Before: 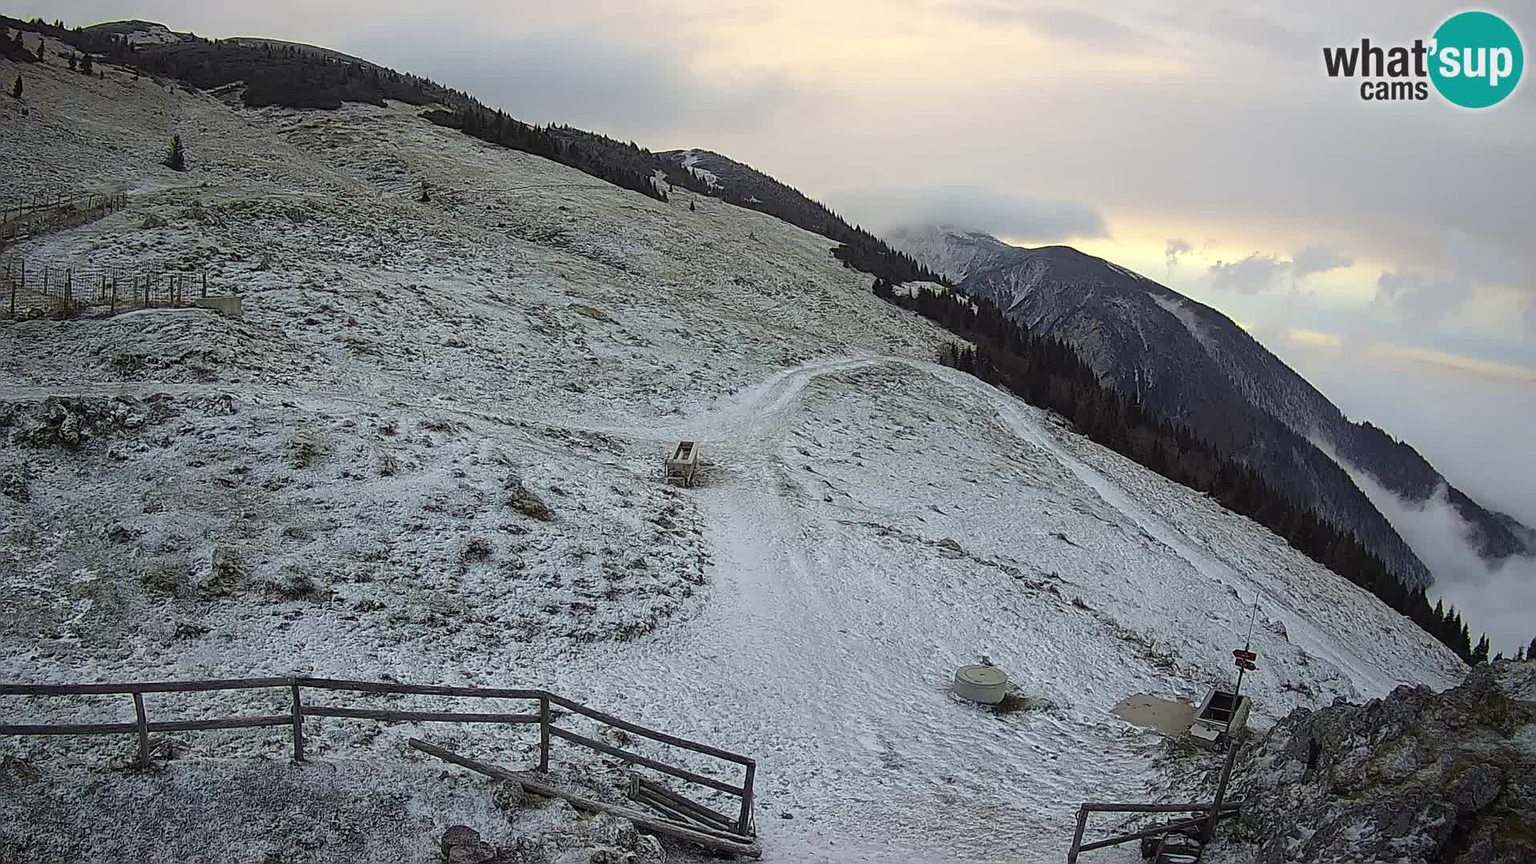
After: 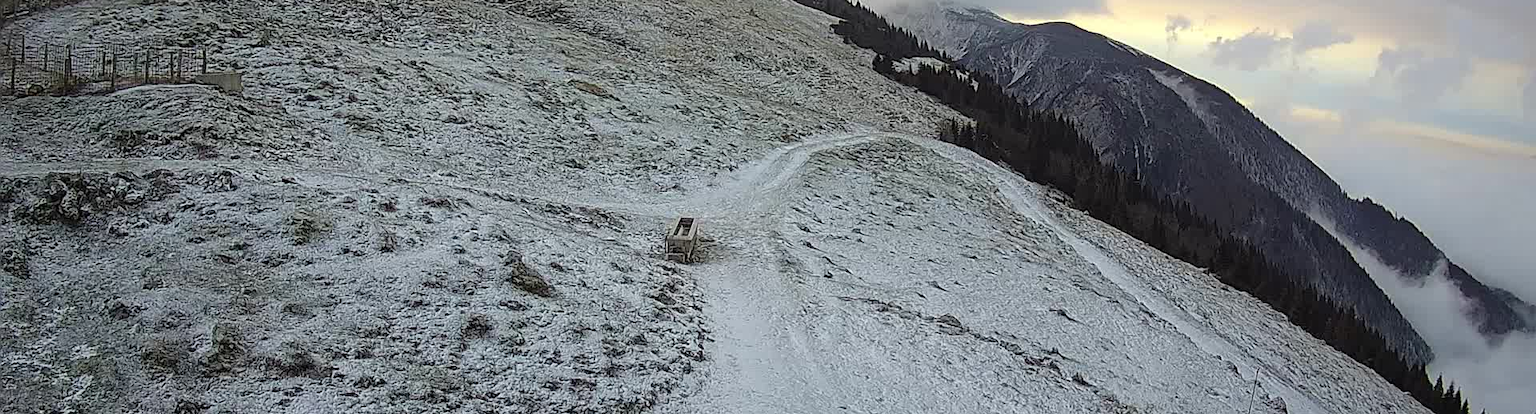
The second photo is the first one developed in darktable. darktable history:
crop and rotate: top 25.997%, bottom 25.996%
